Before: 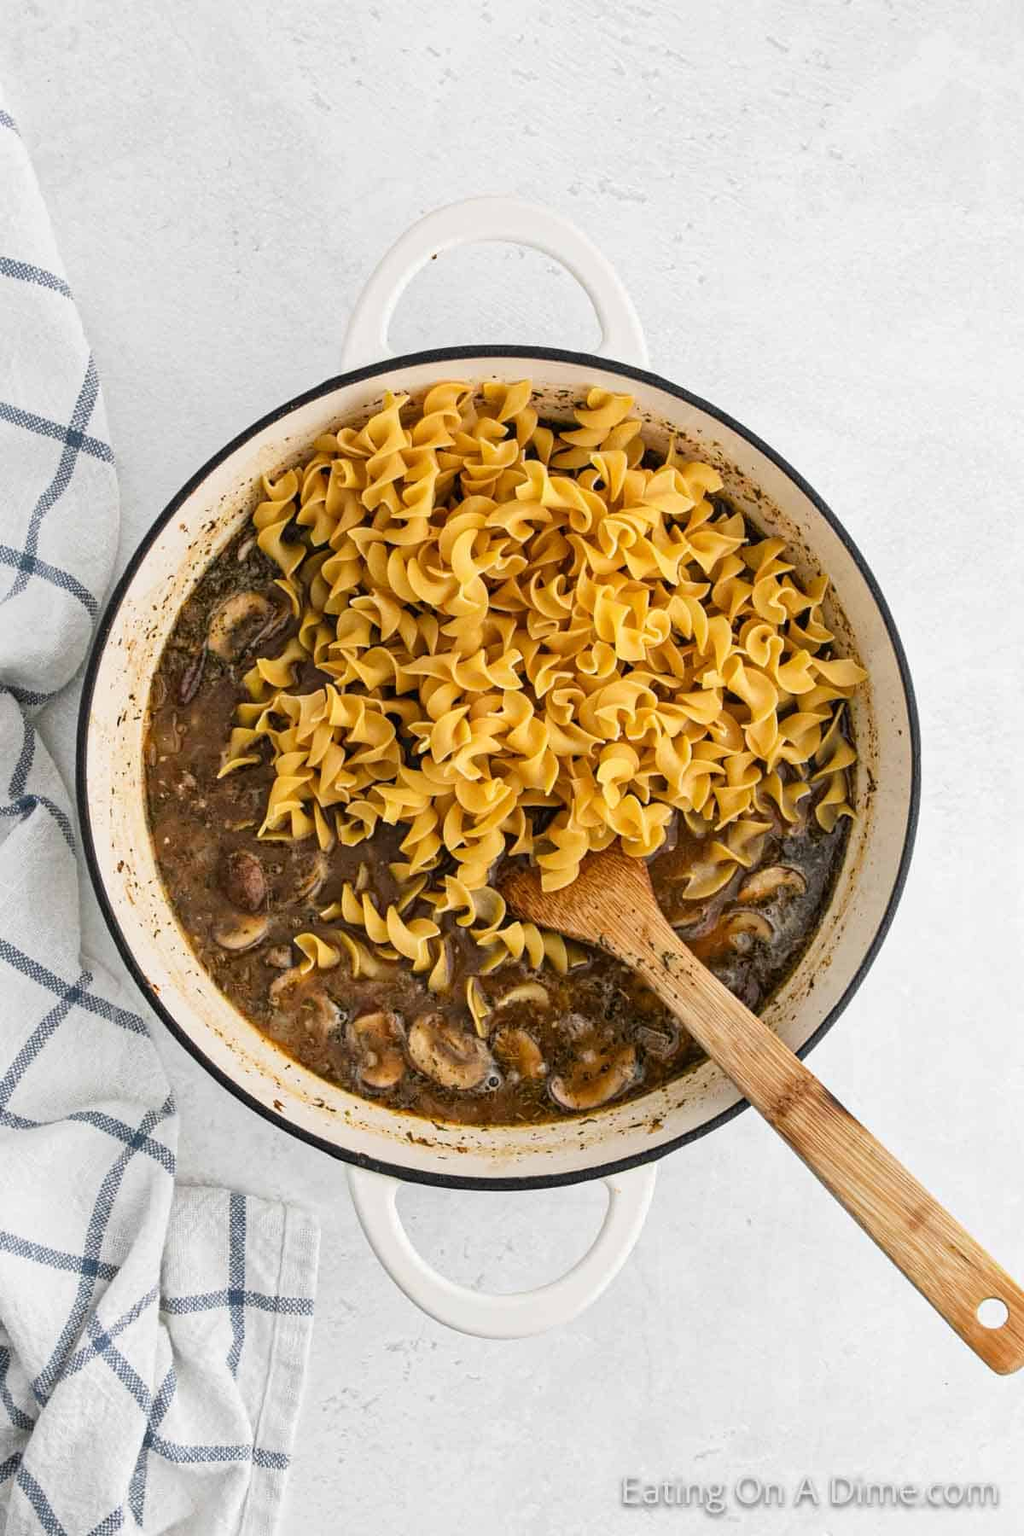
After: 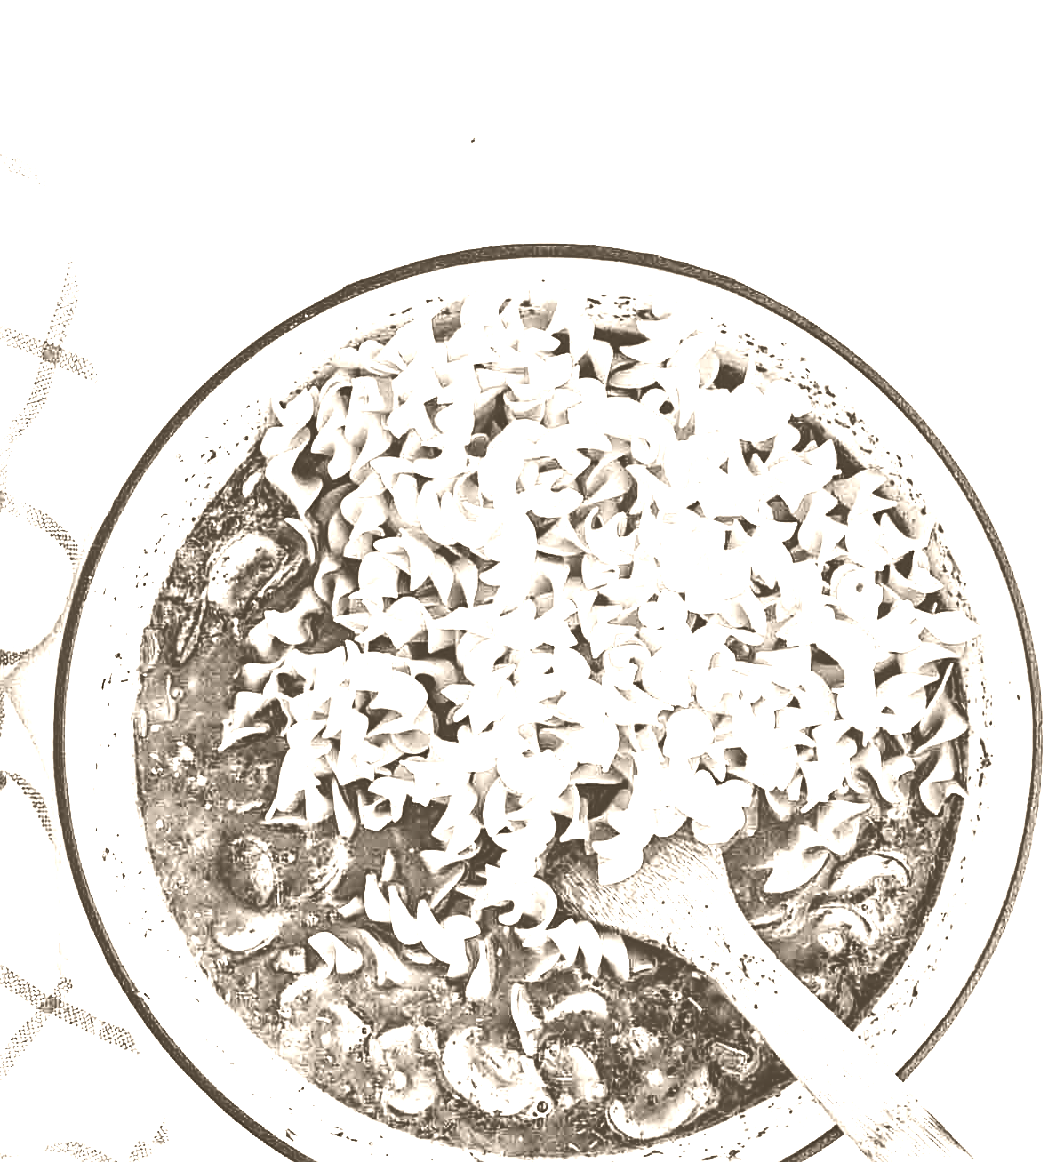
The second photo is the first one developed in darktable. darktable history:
sharpen: on, module defaults
crop: left 3.015%, top 8.969%, right 9.647%, bottom 26.457%
colorize: hue 34.49°, saturation 35.33%, source mix 100%, version 1
rgb curve: curves: ch0 [(0, 0) (0.21, 0.15) (0.24, 0.21) (0.5, 0.75) (0.75, 0.96) (0.89, 0.99) (1, 1)]; ch1 [(0, 0.02) (0.21, 0.13) (0.25, 0.2) (0.5, 0.67) (0.75, 0.9) (0.89, 0.97) (1, 1)]; ch2 [(0, 0.02) (0.21, 0.13) (0.25, 0.2) (0.5, 0.67) (0.75, 0.9) (0.89, 0.97) (1, 1)], compensate middle gray true
